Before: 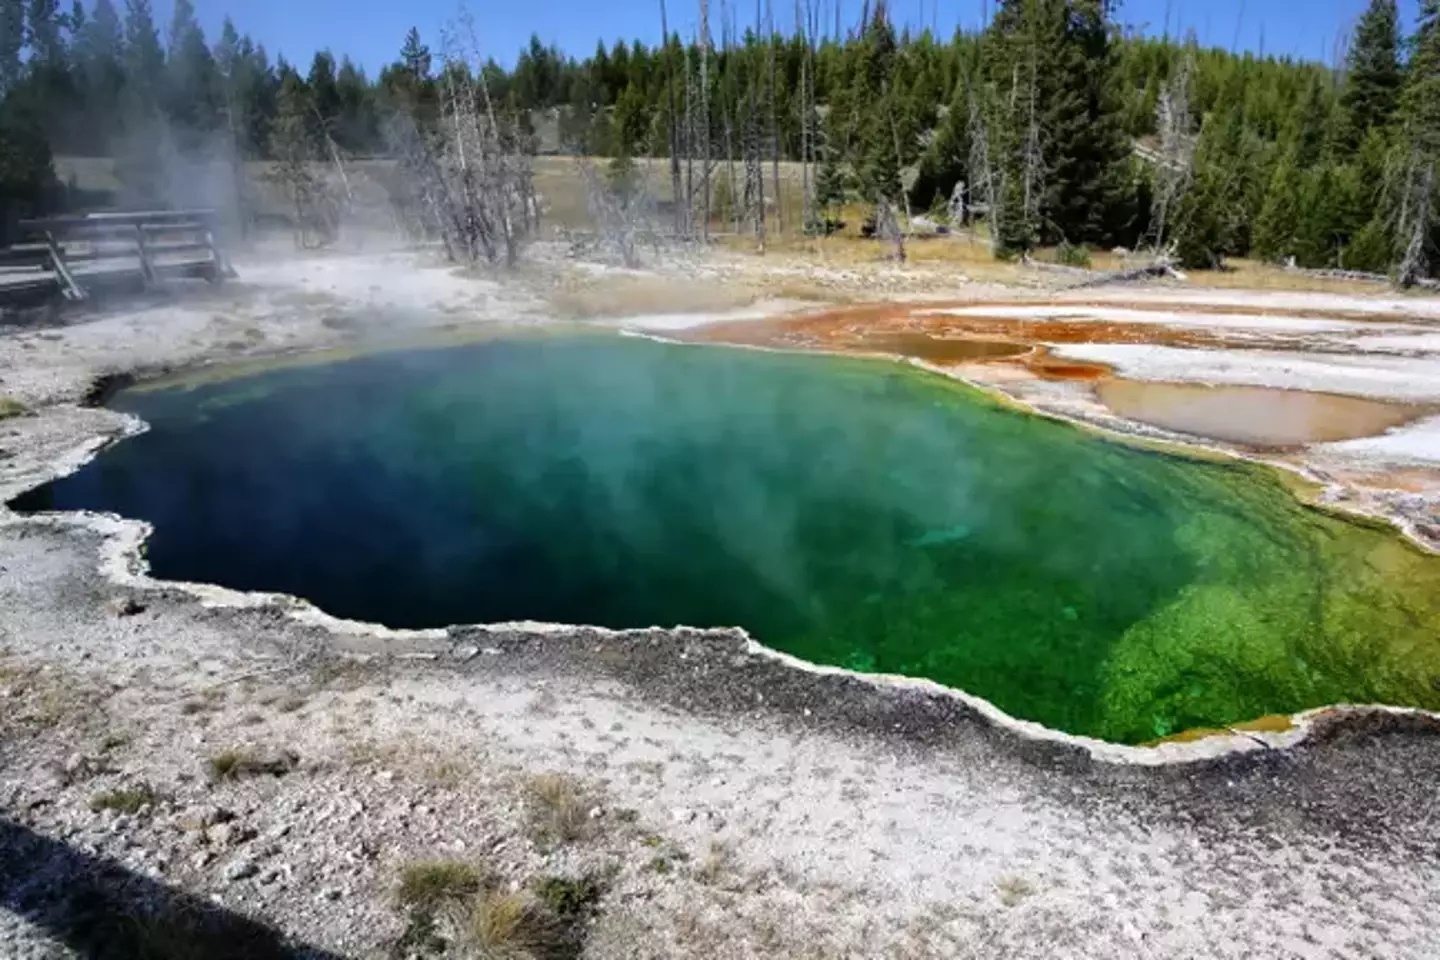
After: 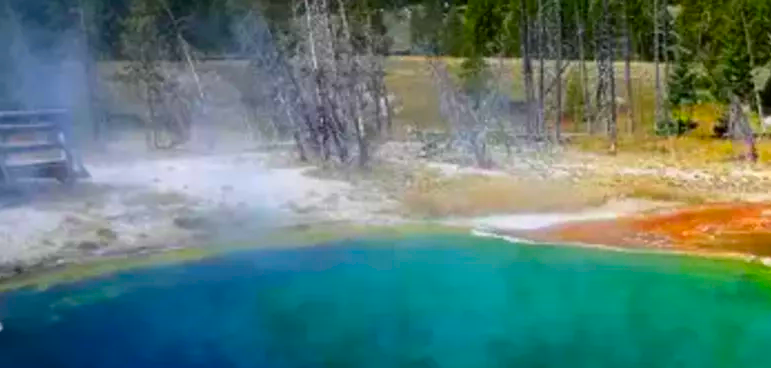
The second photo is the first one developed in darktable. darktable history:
crop: left 10.314%, top 10.479%, right 36.092%, bottom 51.186%
color correction: highlights b* 0.05, saturation 2.13
